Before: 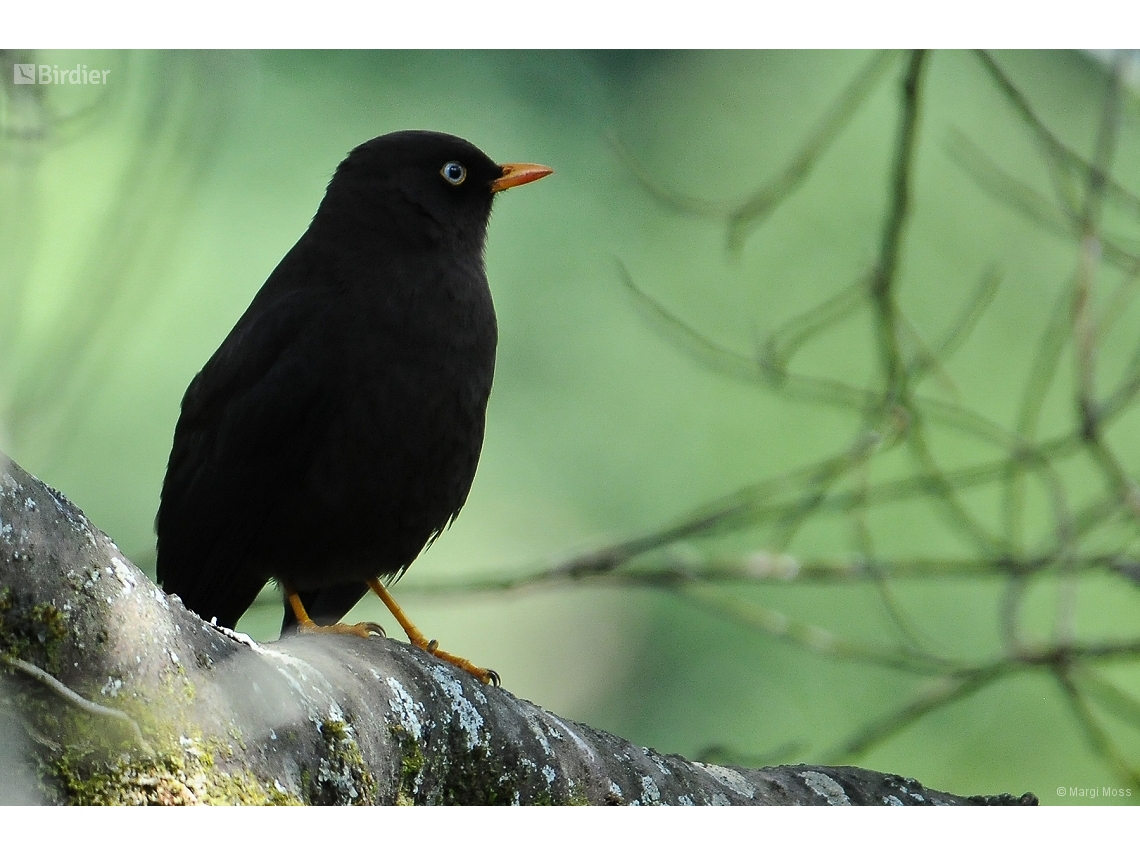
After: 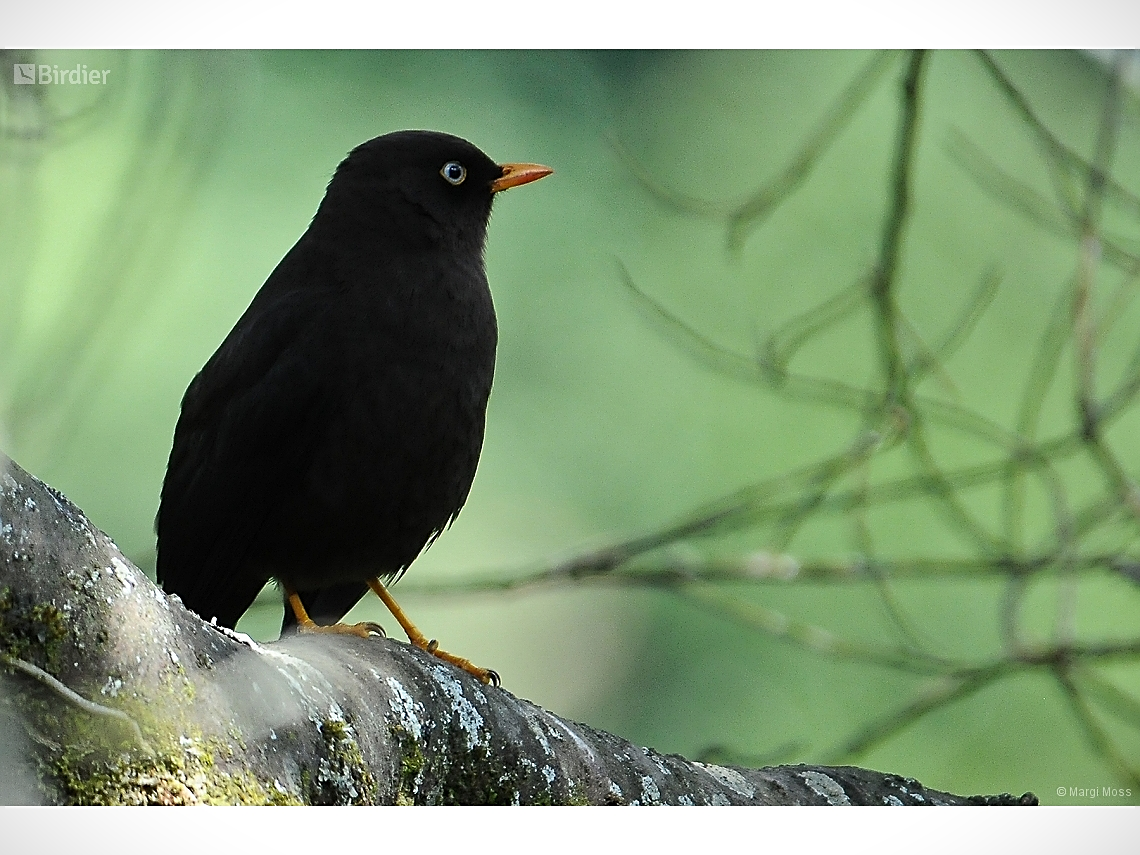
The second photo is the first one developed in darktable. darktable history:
vignetting: fall-off start 99.37%, fall-off radius 71.4%, width/height ratio 1.177, dithering 16-bit output, unbound false
sharpen: on, module defaults
